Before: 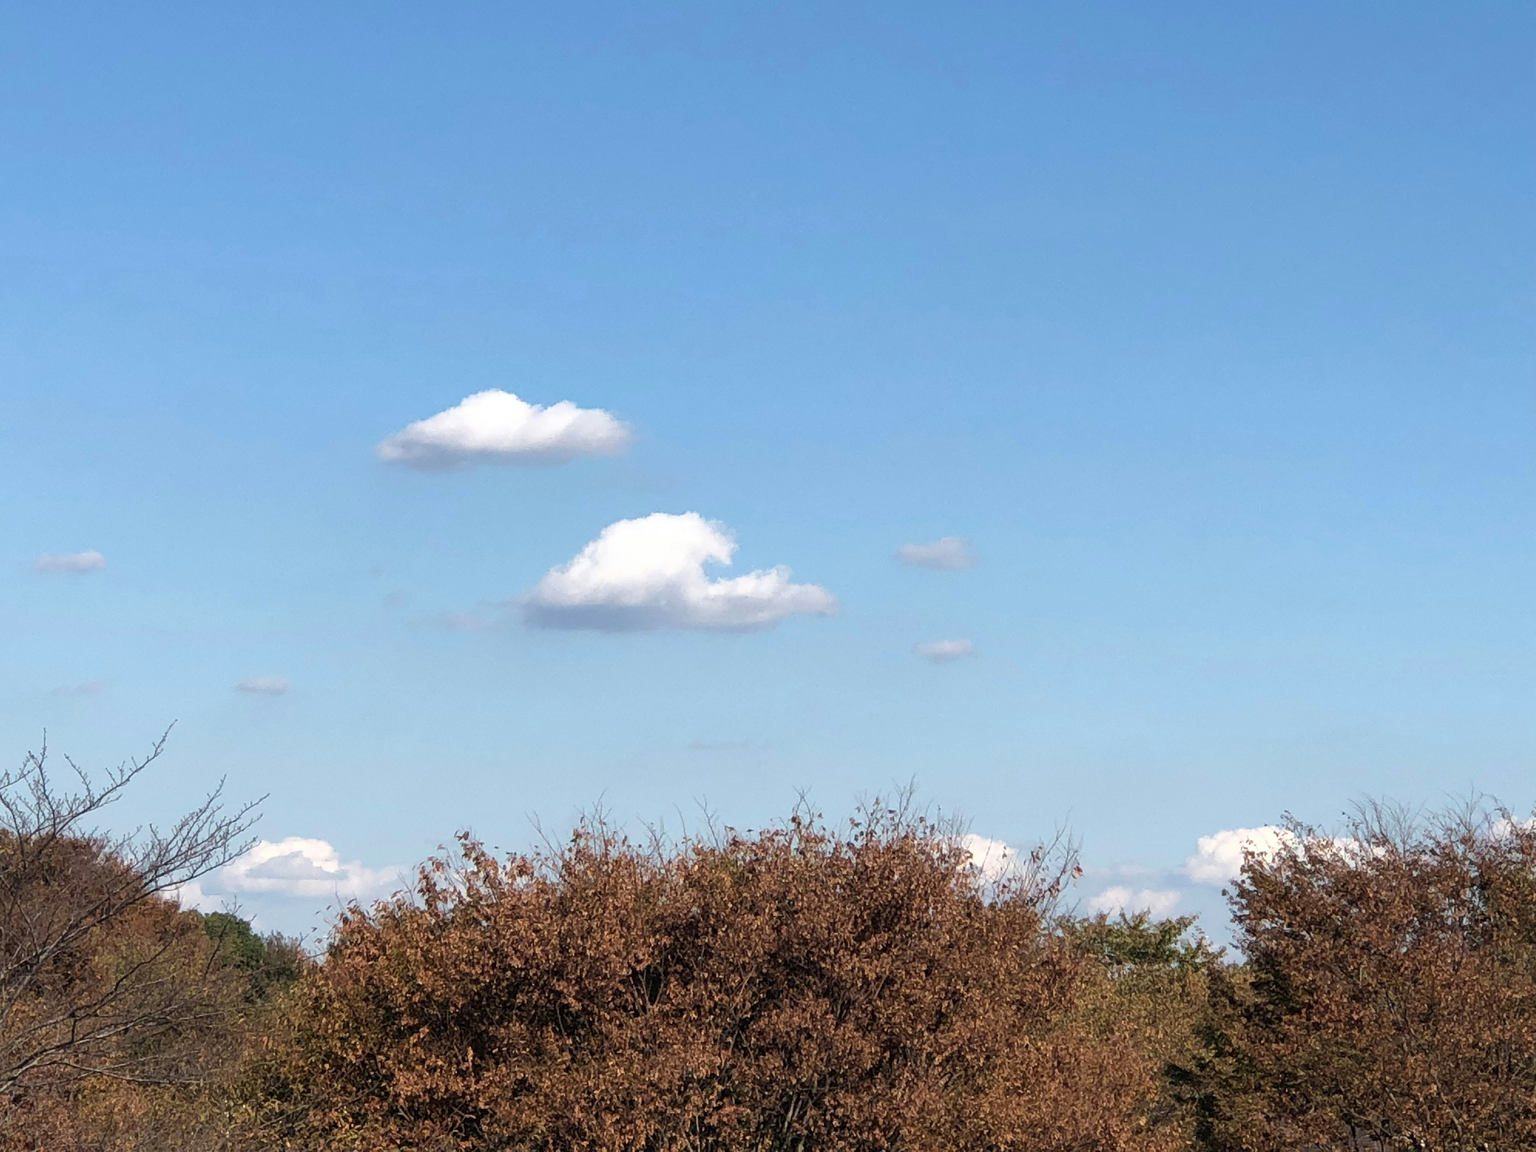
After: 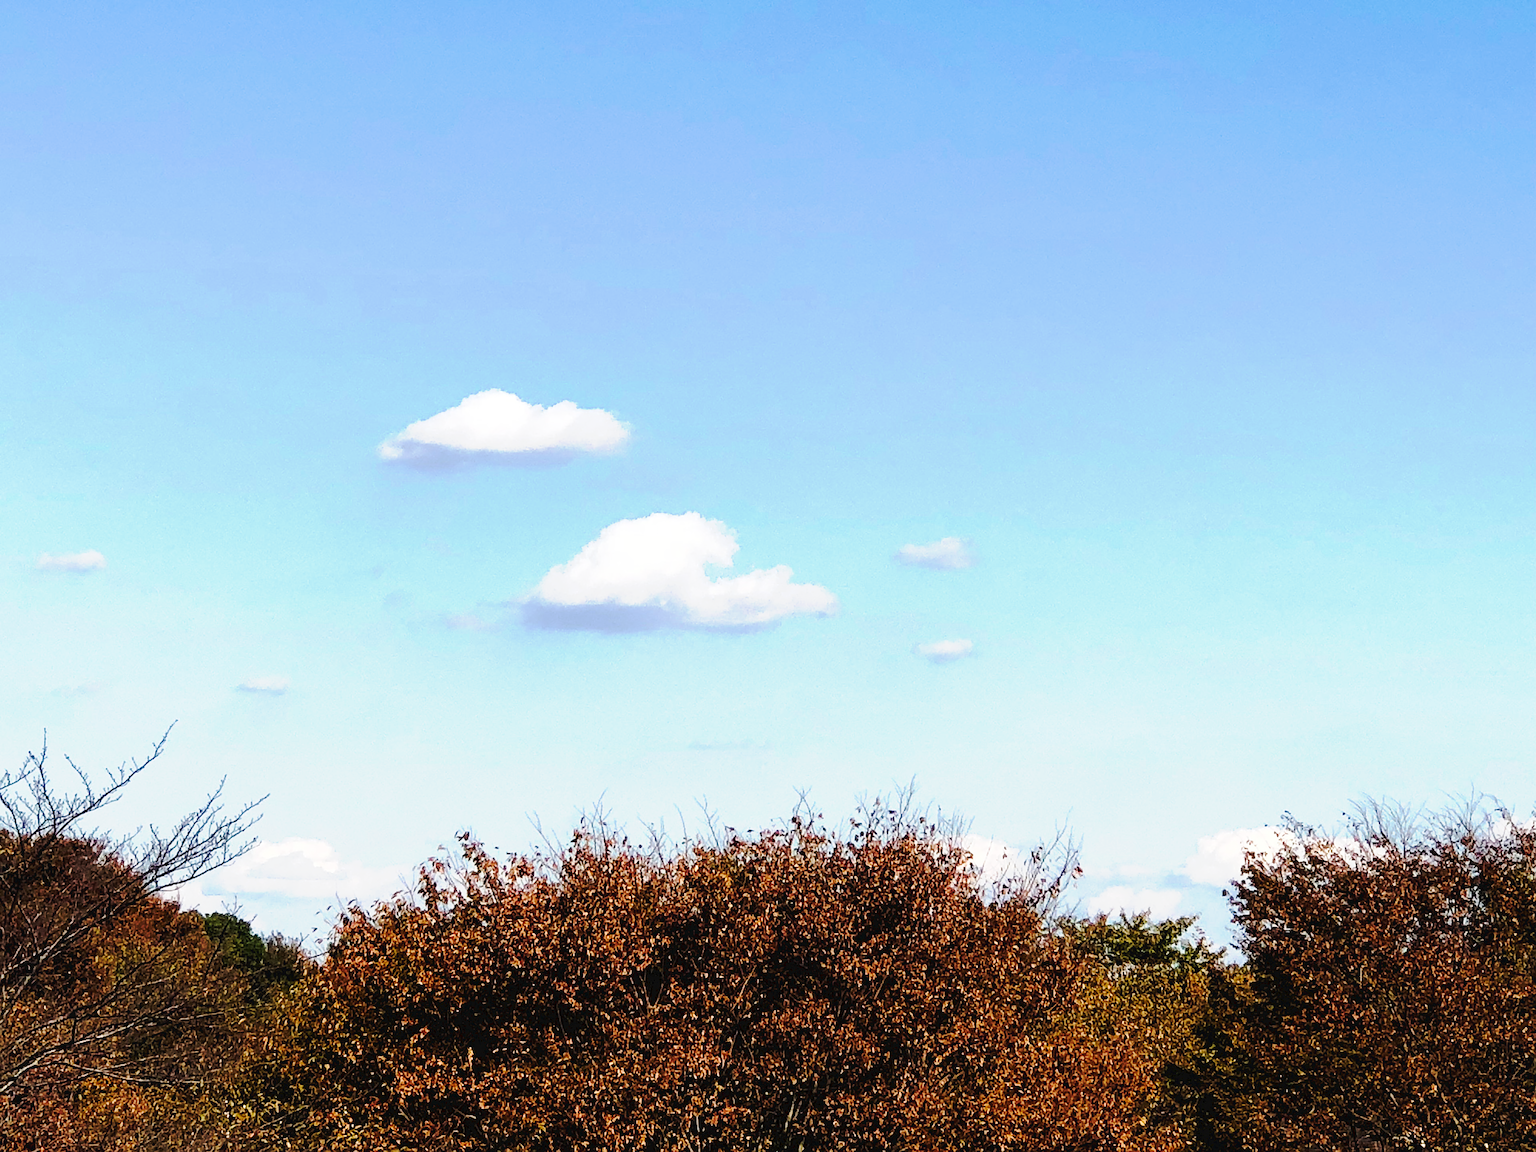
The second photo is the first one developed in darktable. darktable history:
sharpen: on, module defaults
tone curve: curves: ch0 [(0, 0) (0.003, 0.043) (0.011, 0.043) (0.025, 0.035) (0.044, 0.042) (0.069, 0.035) (0.1, 0.03) (0.136, 0.017) (0.177, 0.03) (0.224, 0.06) (0.277, 0.118) (0.335, 0.189) (0.399, 0.297) (0.468, 0.483) (0.543, 0.631) (0.623, 0.746) (0.709, 0.823) (0.801, 0.944) (0.898, 0.966) (1, 1)], preserve colors none
